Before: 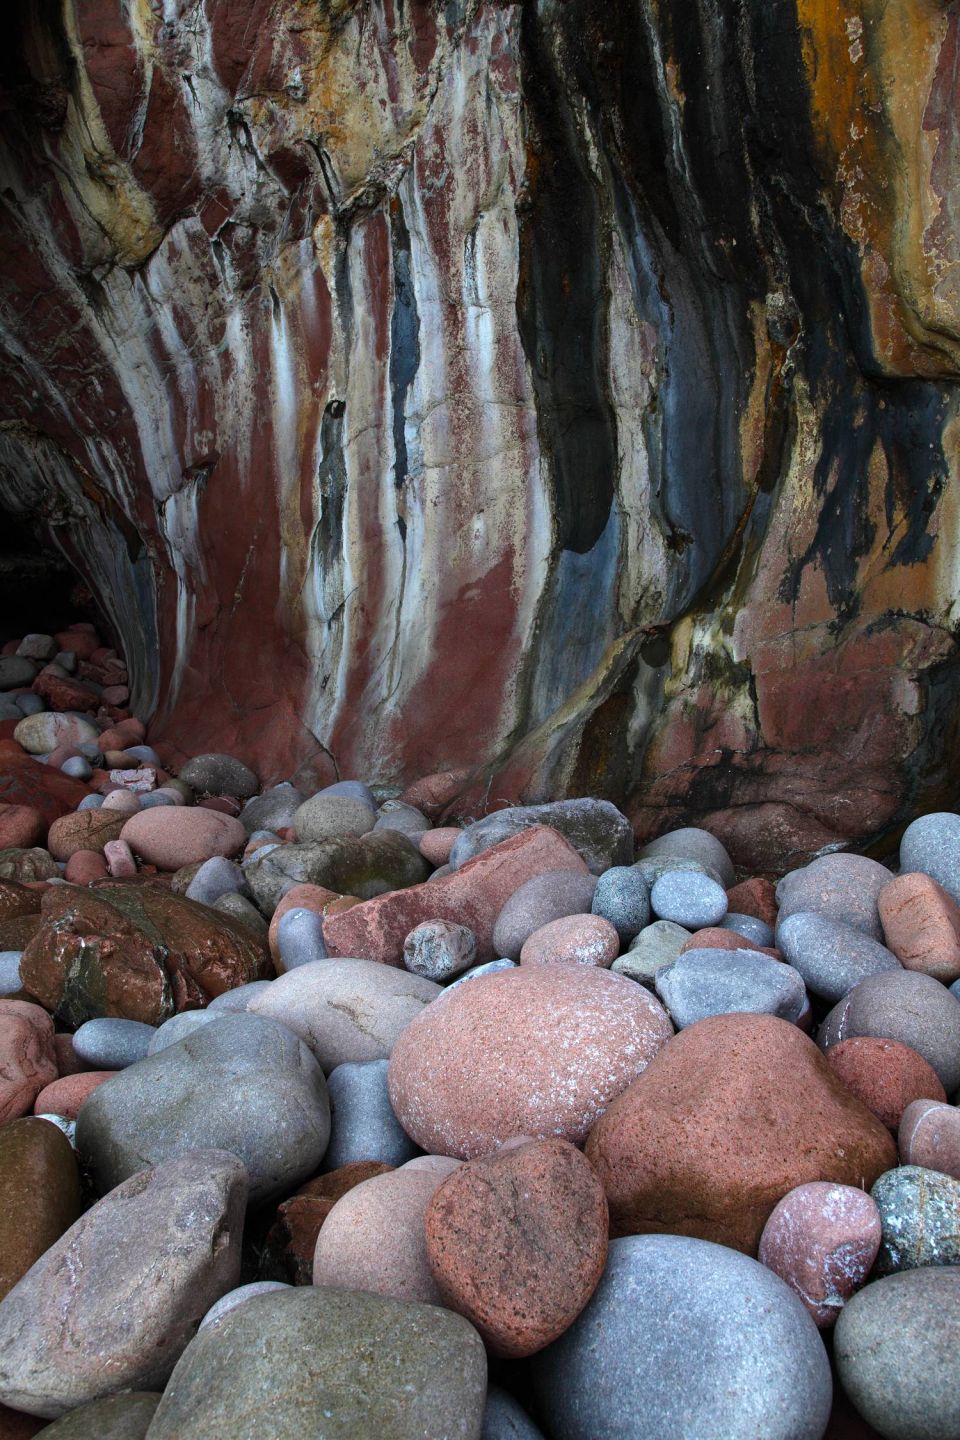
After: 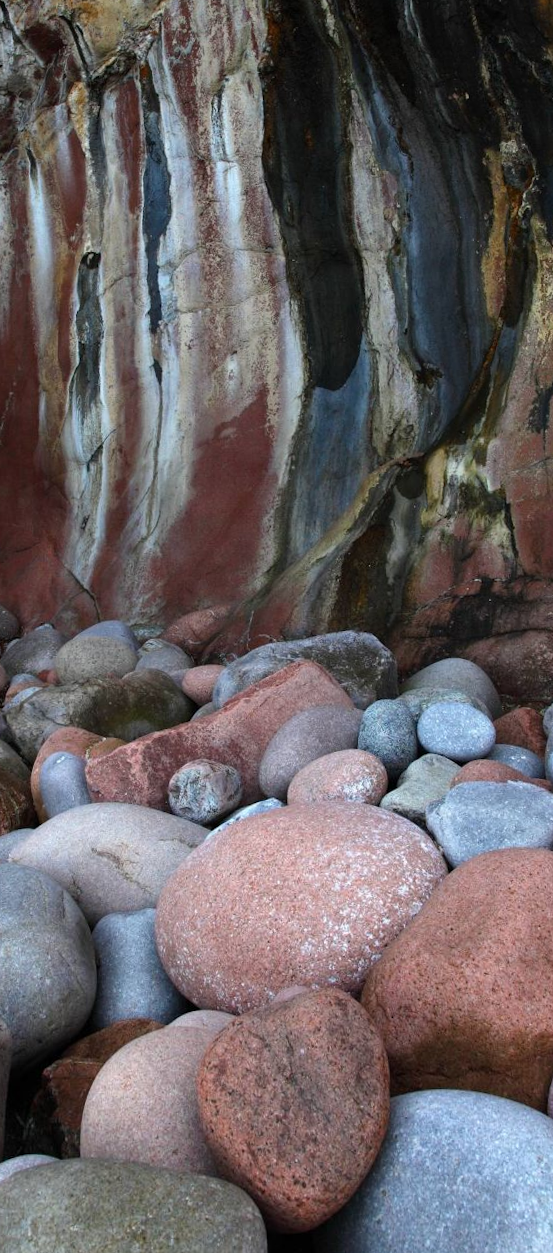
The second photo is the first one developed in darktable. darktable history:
crop and rotate: left 22.918%, top 5.629%, right 14.711%, bottom 2.247%
rotate and perspective: rotation -1.68°, lens shift (vertical) -0.146, crop left 0.049, crop right 0.912, crop top 0.032, crop bottom 0.96
